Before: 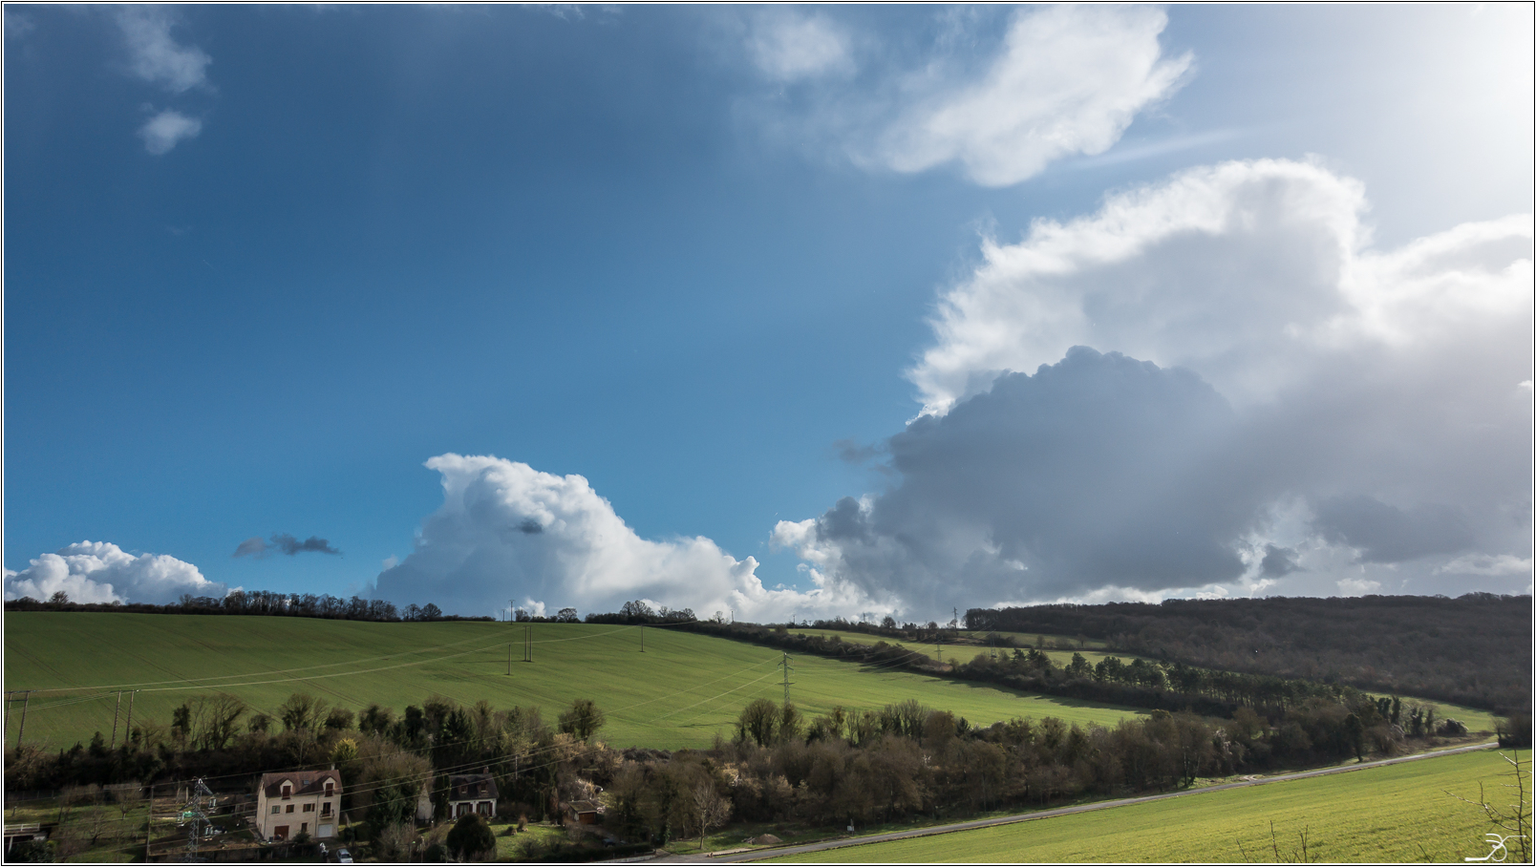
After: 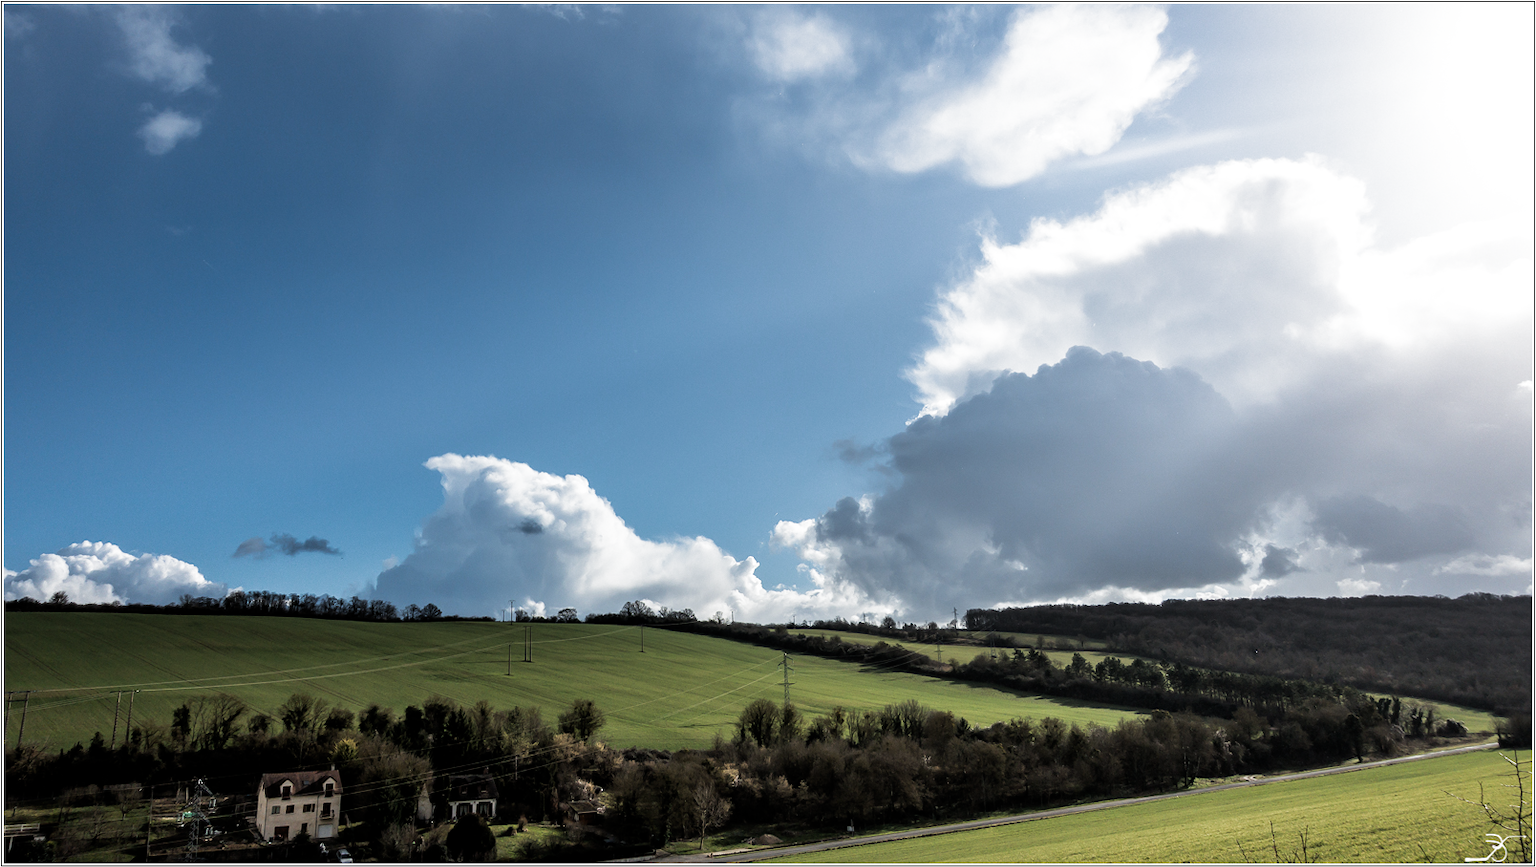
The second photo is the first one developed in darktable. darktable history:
filmic rgb: black relative exposure -8.18 EV, white relative exposure 2.2 EV, target white luminance 99.934%, hardness 7.09, latitude 74.34%, contrast 1.324, highlights saturation mix -1.51%, shadows ↔ highlights balance 29.94%, color science v4 (2020)
